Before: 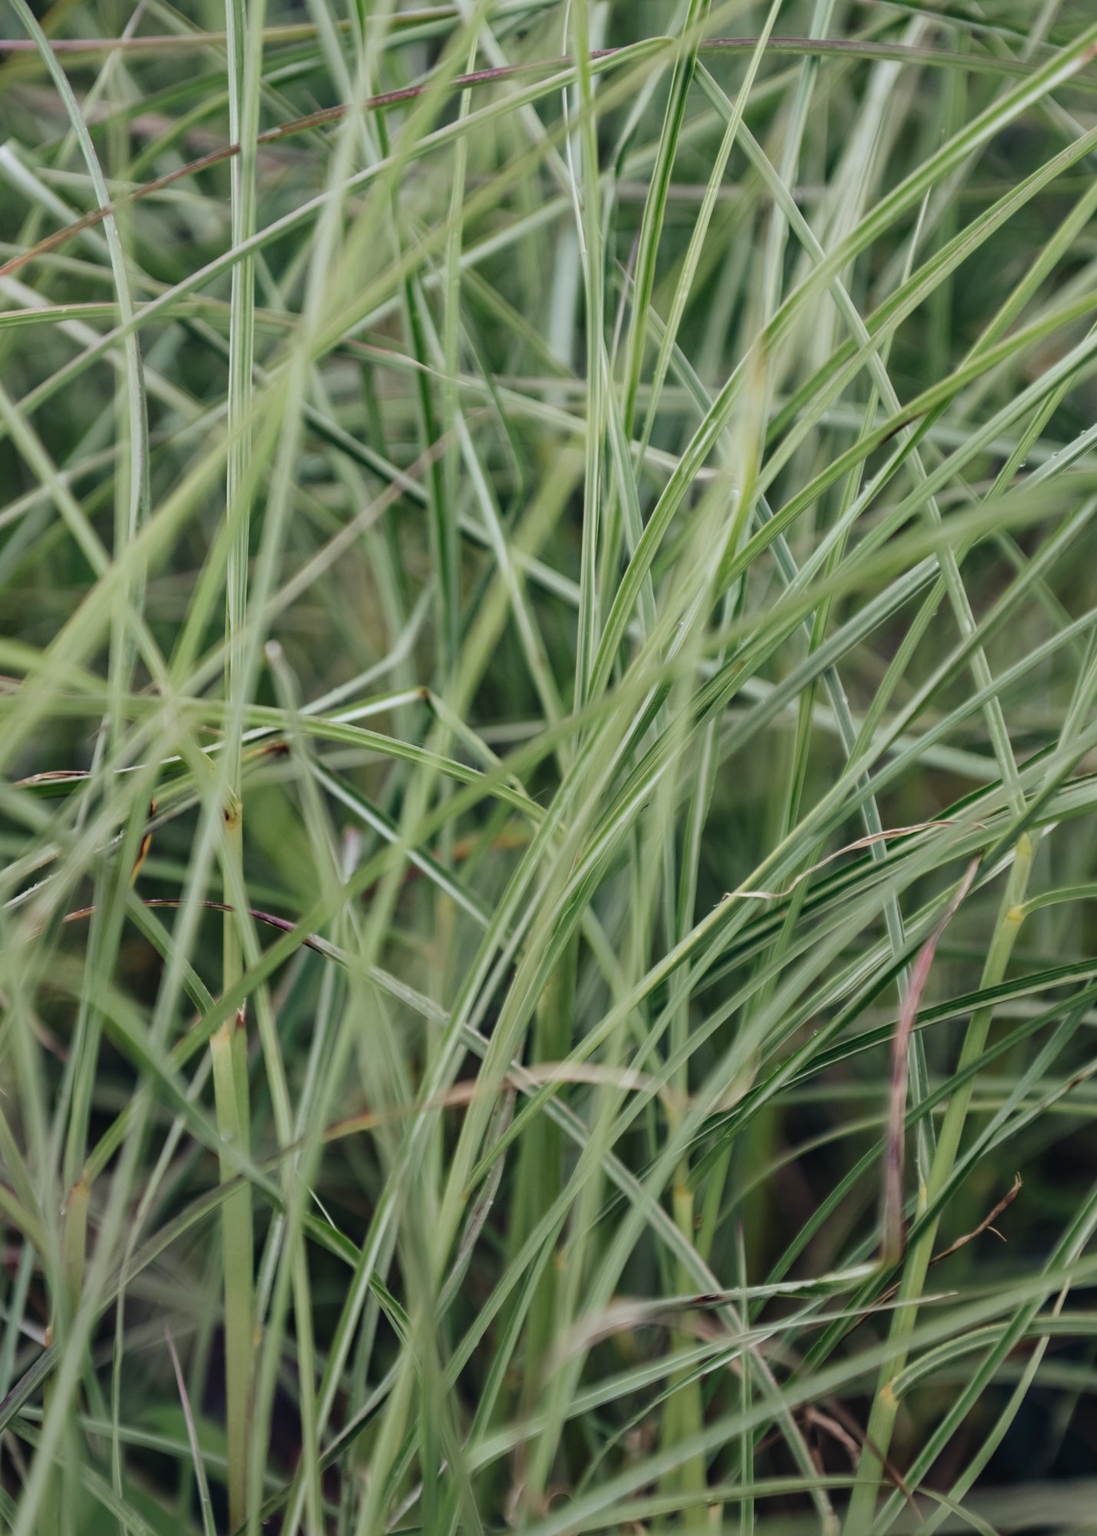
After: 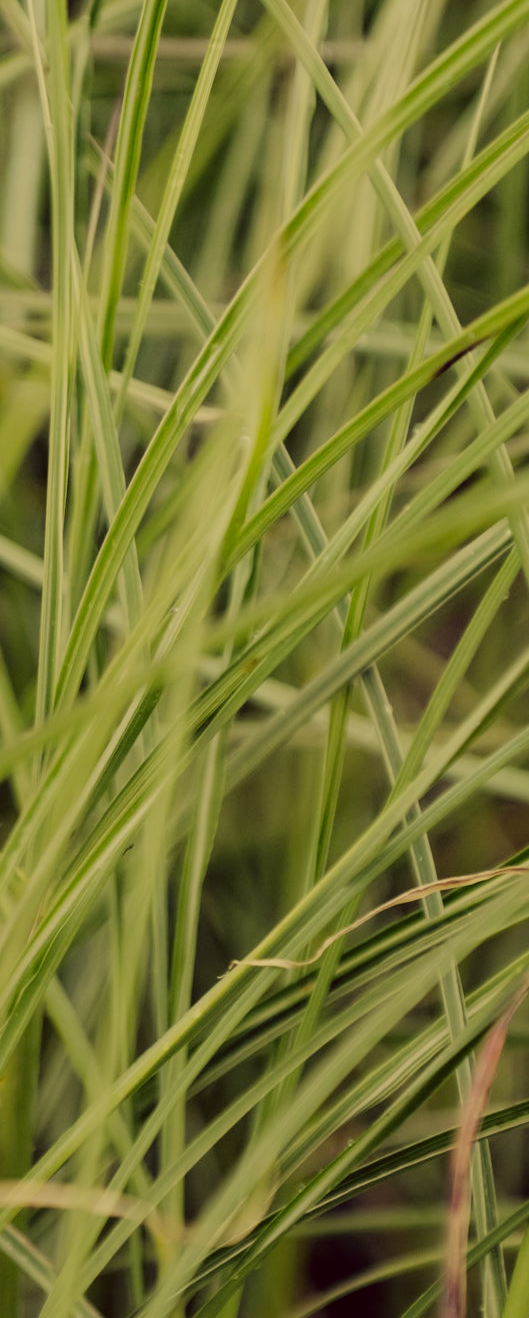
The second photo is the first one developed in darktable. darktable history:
color correction: highlights a* -0.409, highlights b* 39.99, shadows a* 9.44, shadows b* -0.408
crop and rotate: left 49.85%, top 10.148%, right 13.118%, bottom 23.943%
filmic rgb: black relative exposure -7.65 EV, white relative exposure 4.56 EV, hardness 3.61
